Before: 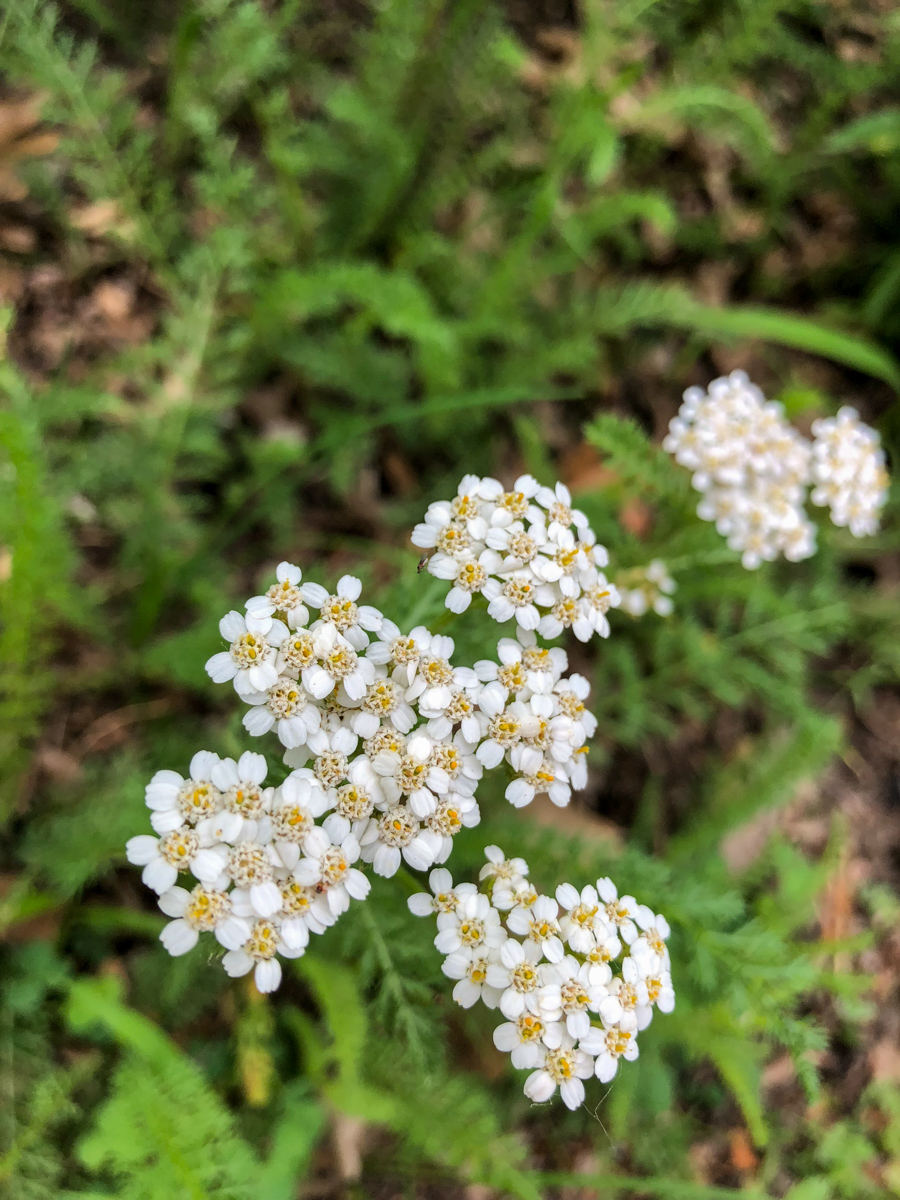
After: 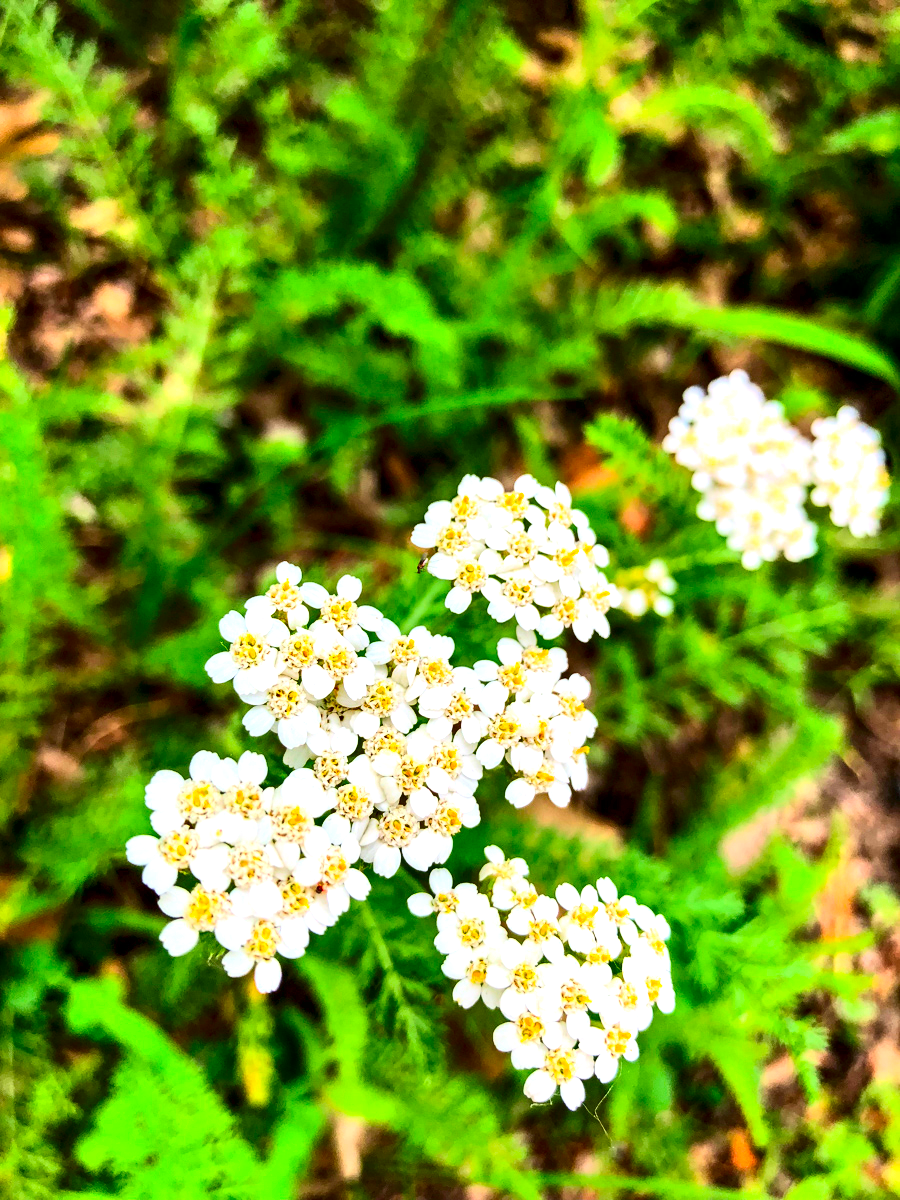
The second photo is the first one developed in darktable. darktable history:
contrast brightness saturation: contrast 0.259, brightness 0.019, saturation 0.885
exposure: exposure 0.746 EV, compensate highlight preservation false
contrast equalizer: octaves 7, y [[0.546, 0.552, 0.554, 0.554, 0.552, 0.546], [0.5 ×6], [0.5 ×6], [0 ×6], [0 ×6]]
